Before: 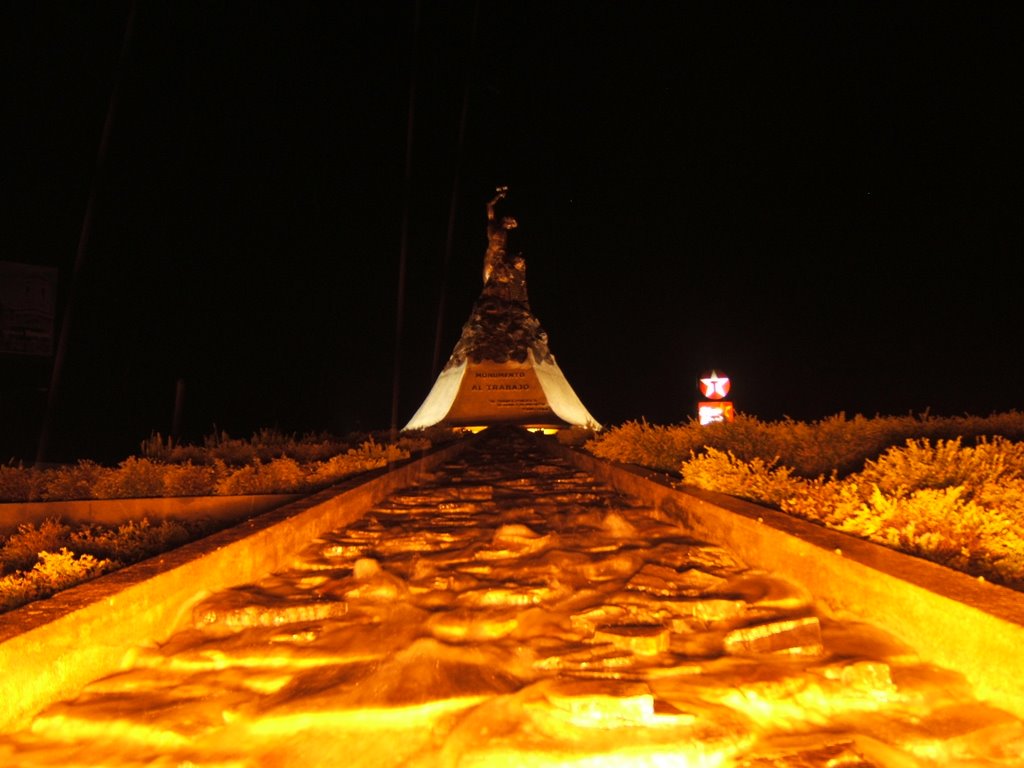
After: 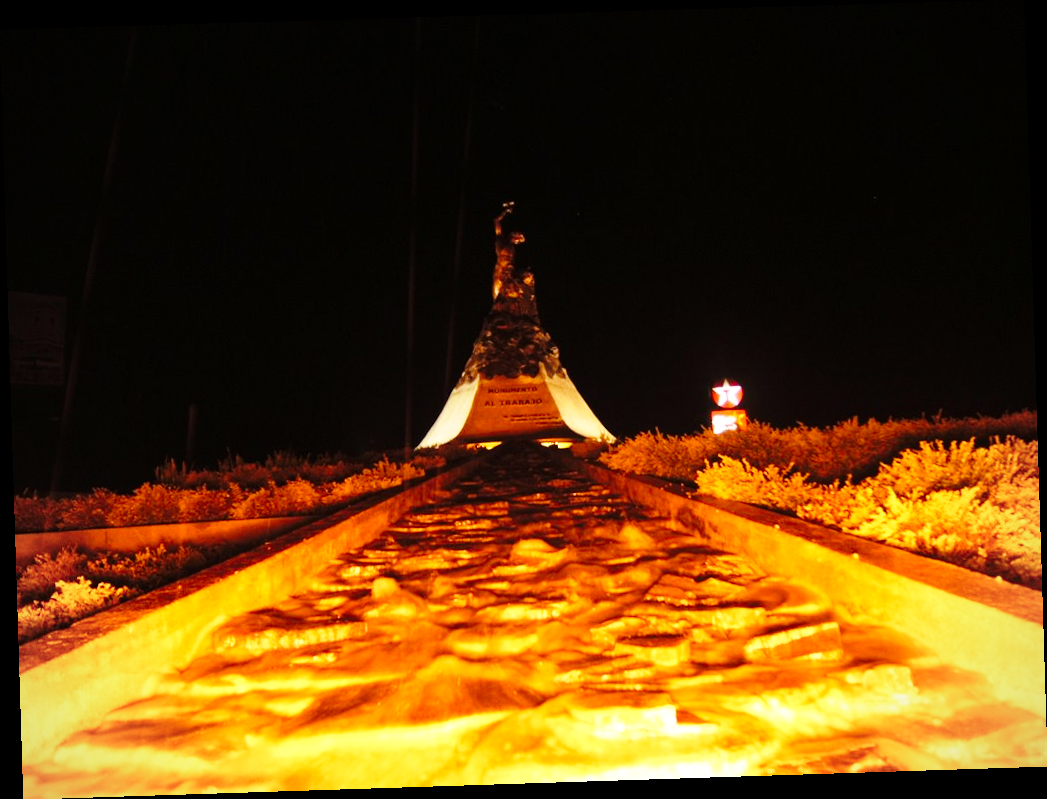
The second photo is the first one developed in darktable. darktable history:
vignetting: fall-off radius 93.87%
base curve: curves: ch0 [(0, 0) (0.028, 0.03) (0.121, 0.232) (0.46, 0.748) (0.859, 0.968) (1, 1)], preserve colors none
rotate and perspective: rotation -1.77°, lens shift (horizontal) 0.004, automatic cropping off
